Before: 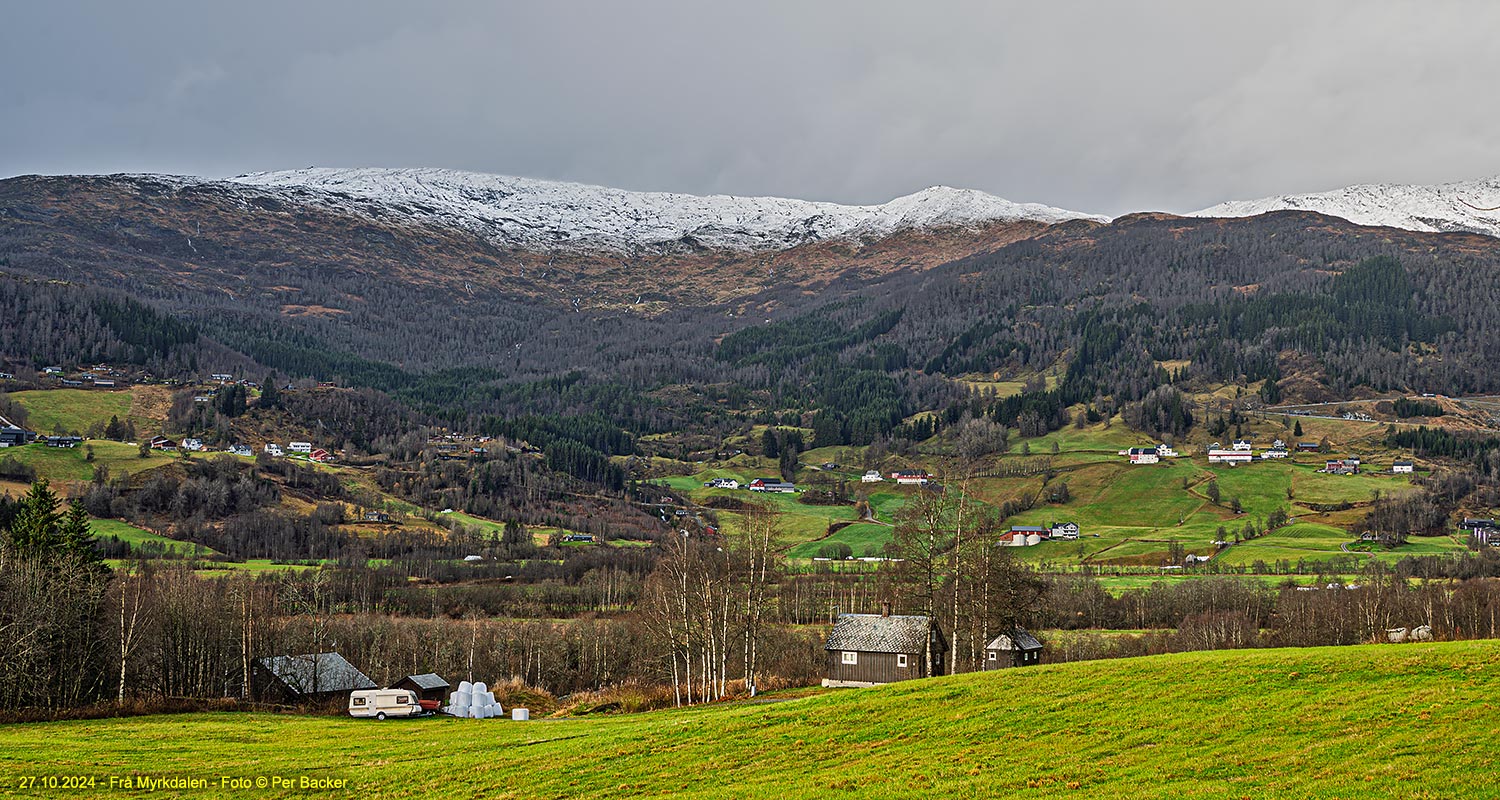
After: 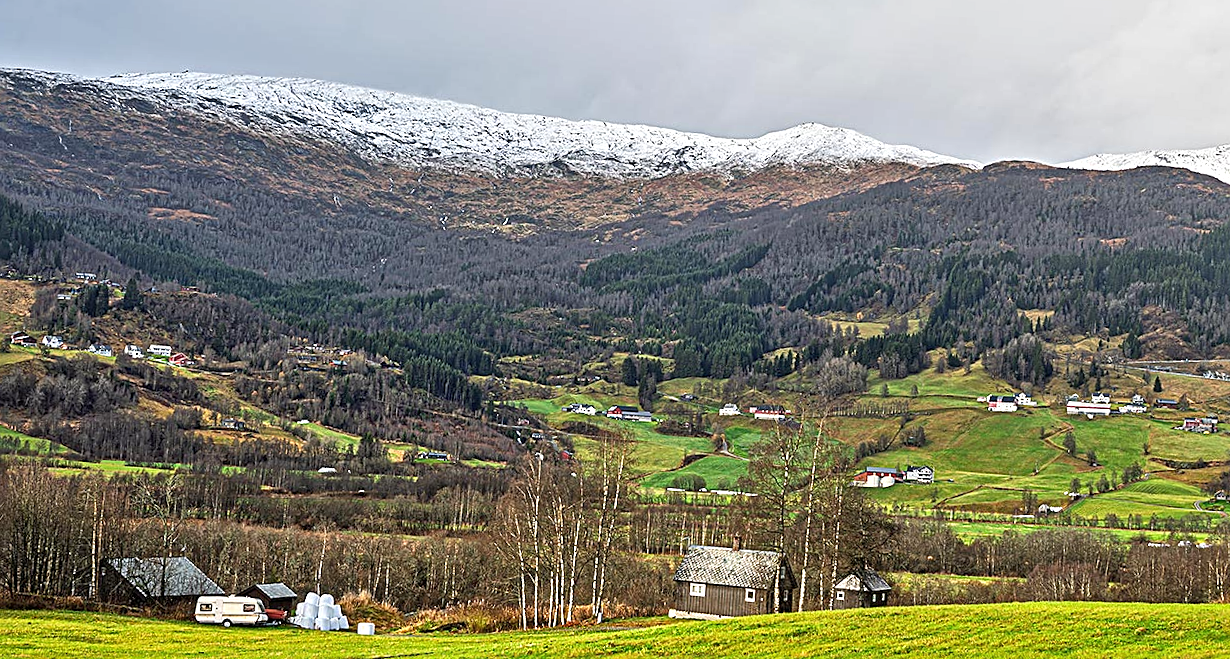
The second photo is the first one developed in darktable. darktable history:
crop and rotate: angle -3.03°, left 5.273%, top 5.184%, right 4.703%, bottom 4.272%
sharpen: radius 2.144, amount 0.382, threshold 0.095
exposure: black level correction 0, exposure 0.595 EV, compensate highlight preservation false
